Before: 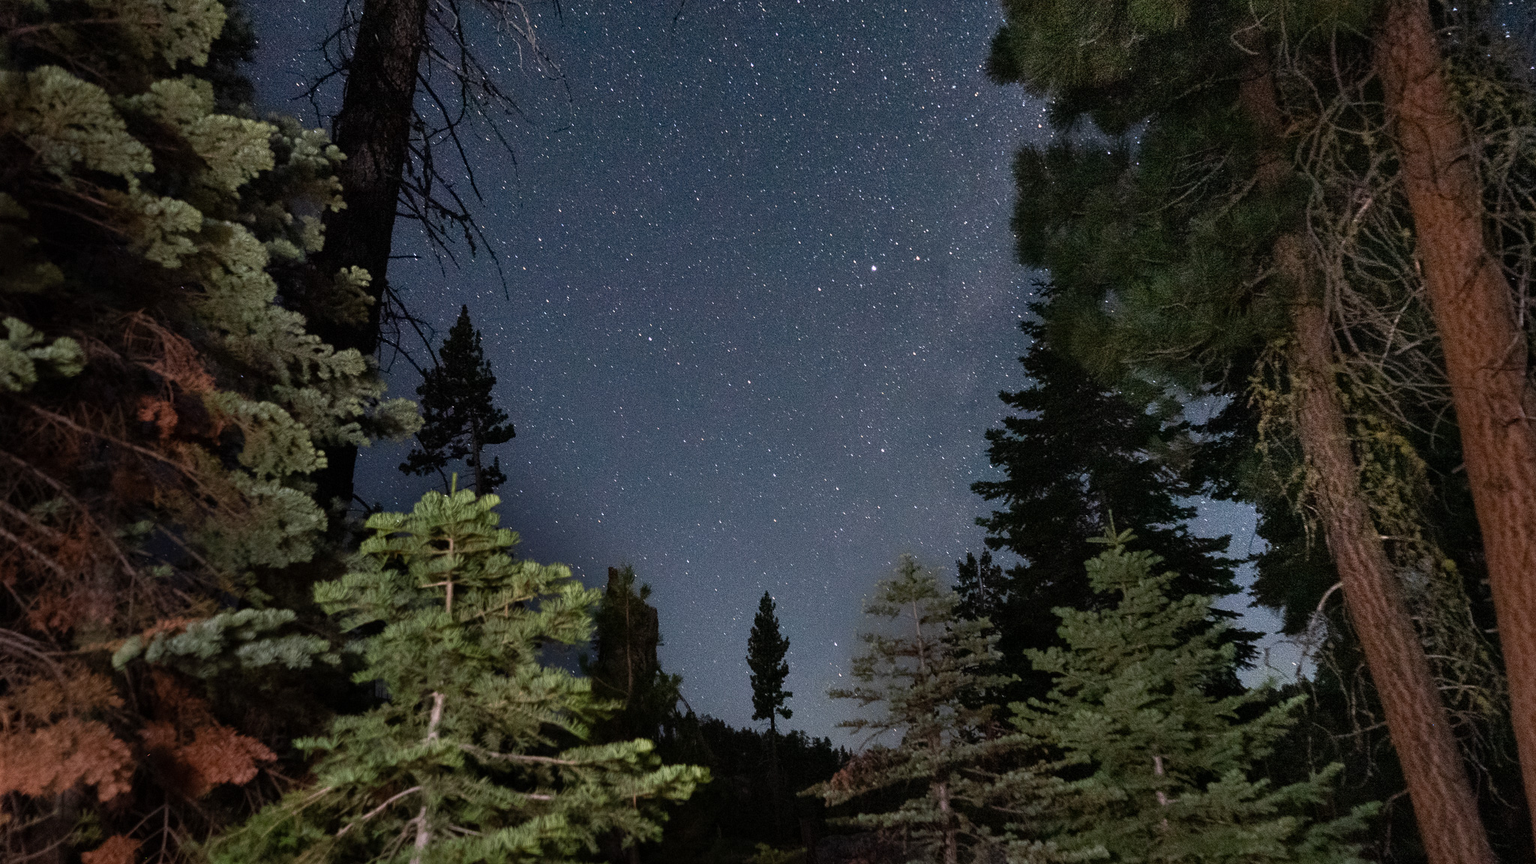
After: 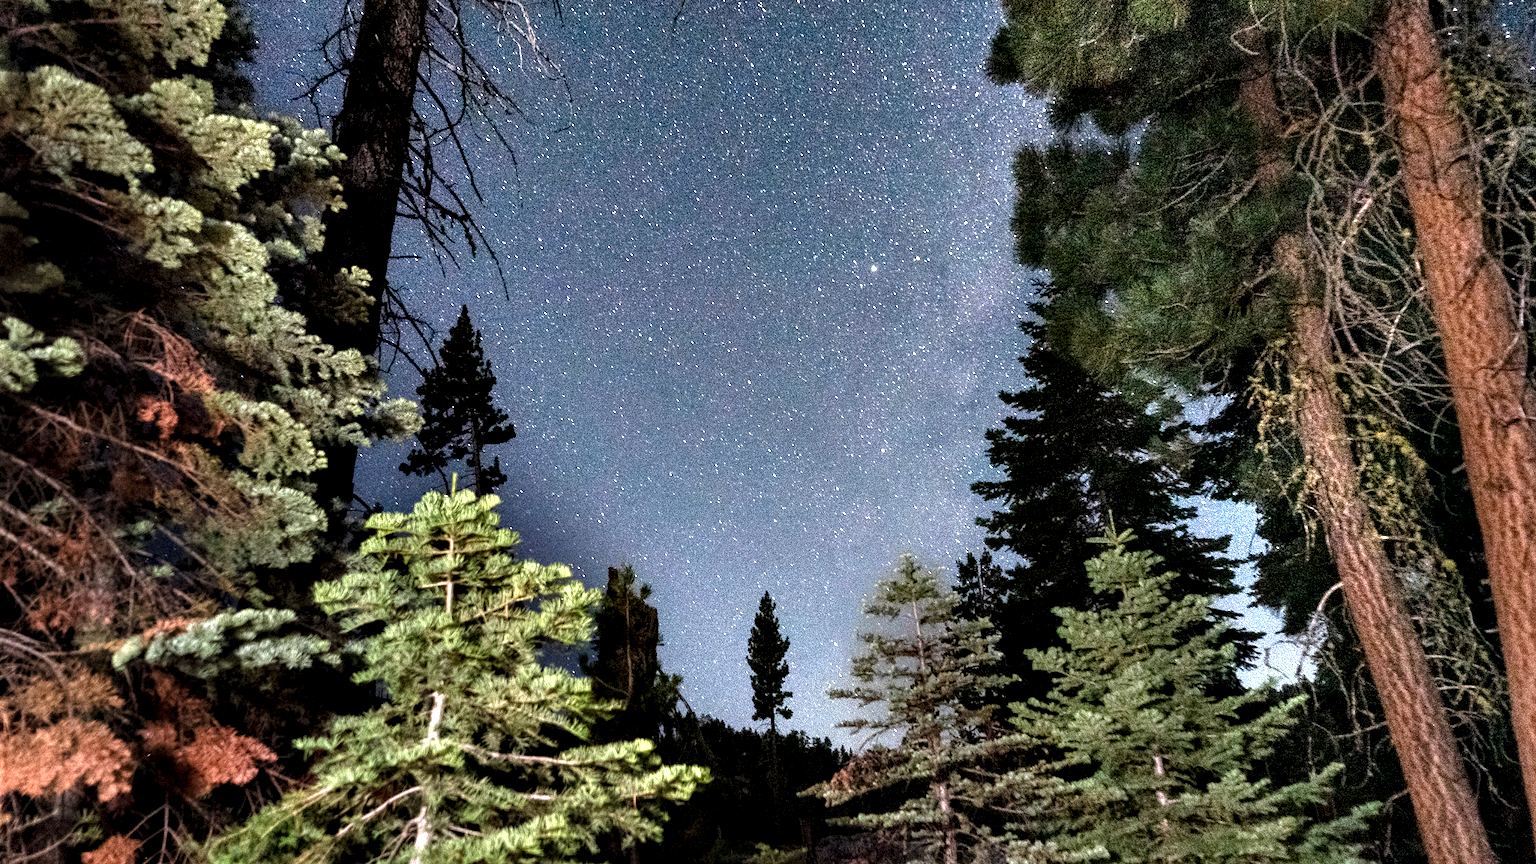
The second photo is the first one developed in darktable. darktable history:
local contrast: on, module defaults
contrast equalizer: octaves 7, y [[0.6 ×6], [0.55 ×6], [0 ×6], [0 ×6], [0 ×6]]
exposure: black level correction 0, exposure 1.451 EV, compensate highlight preservation false
